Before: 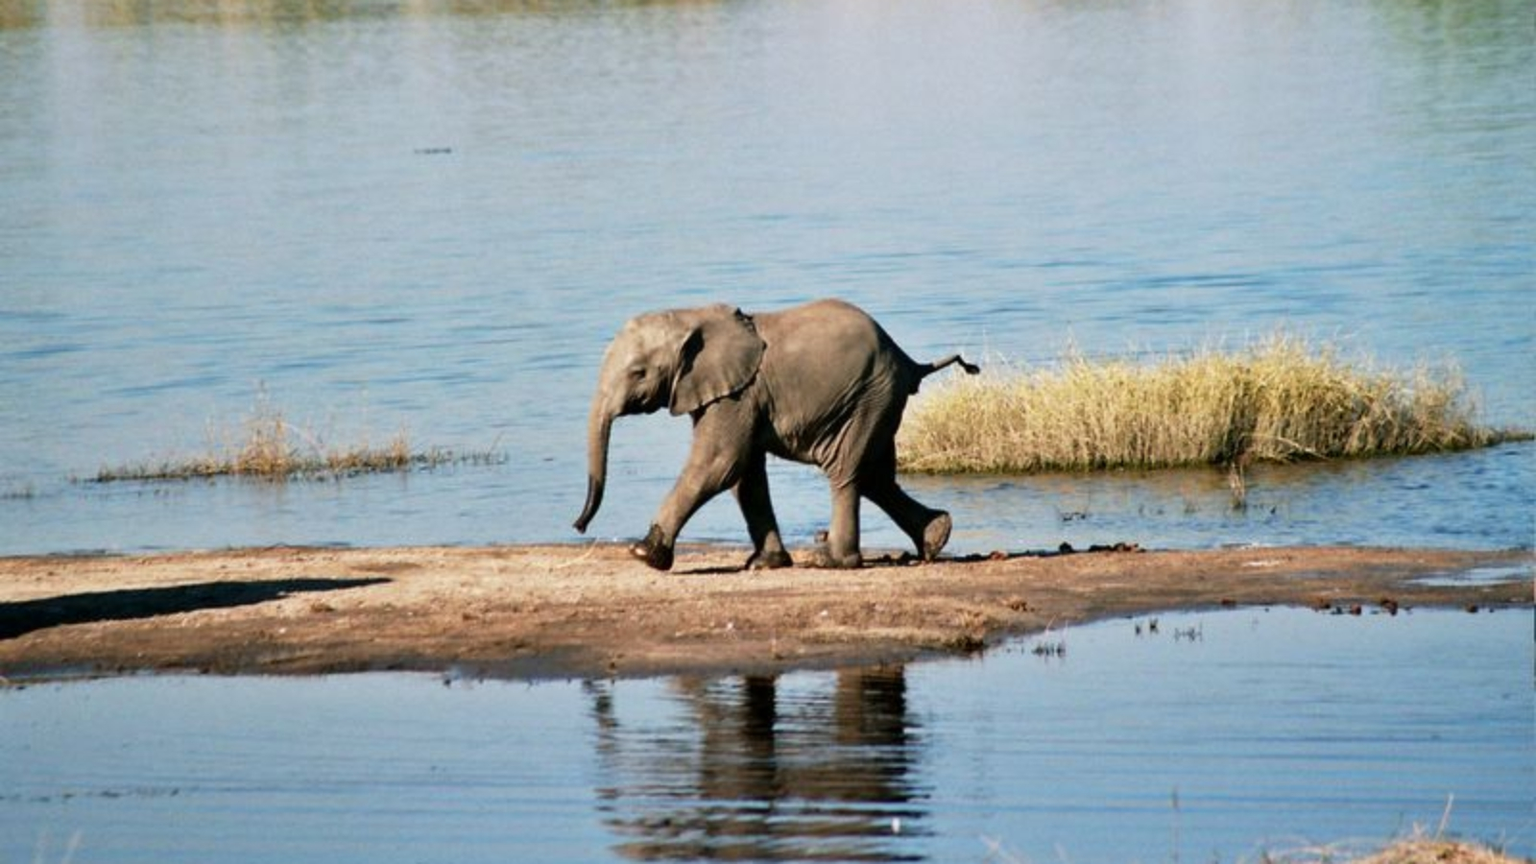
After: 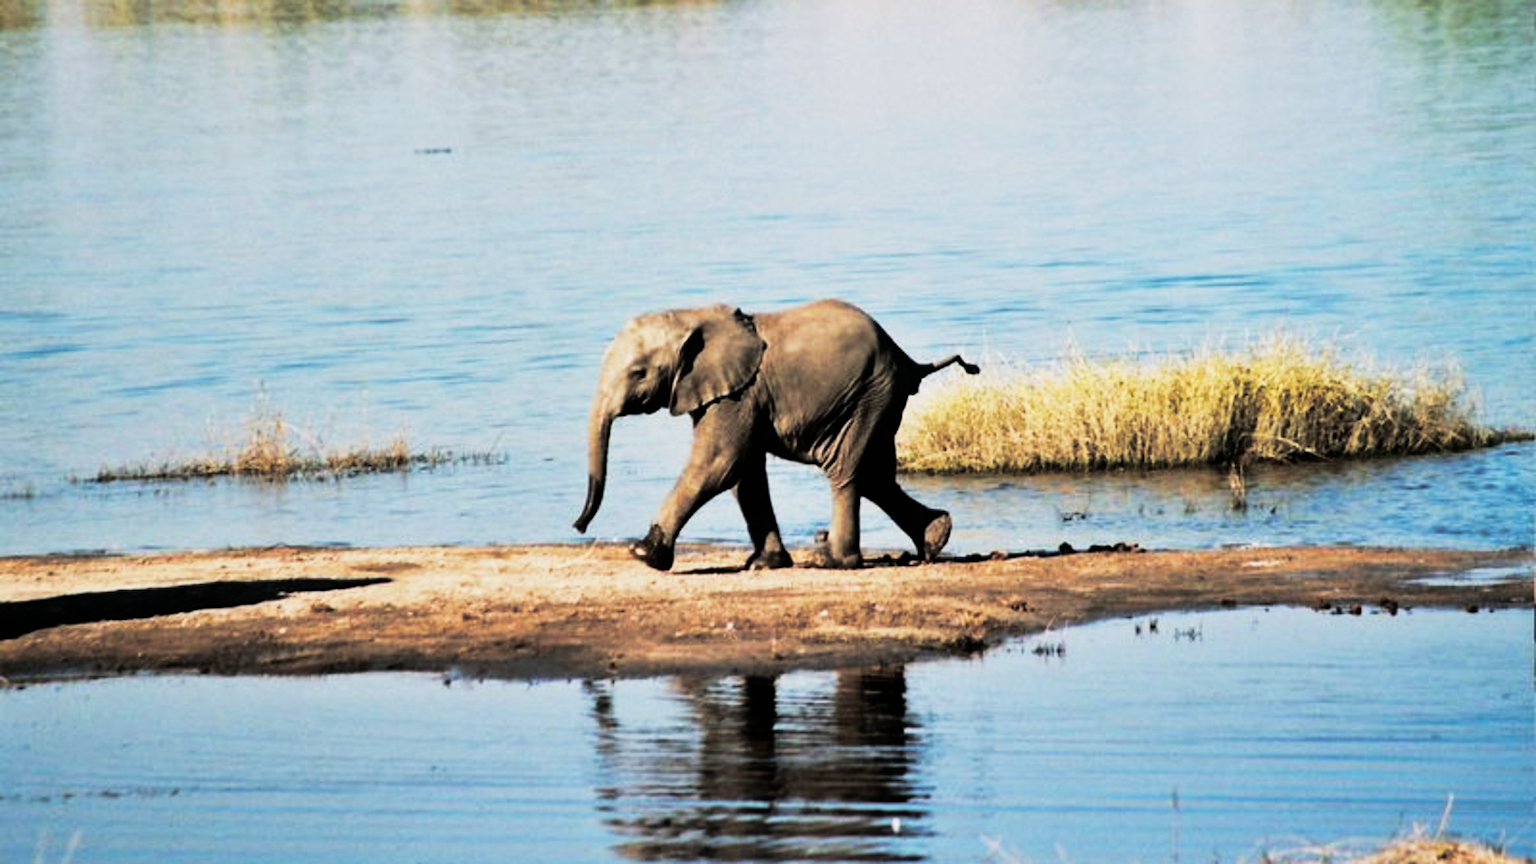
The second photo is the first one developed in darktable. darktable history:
split-toning: shadows › hue 36°, shadows › saturation 0.05, highlights › hue 10.8°, highlights › saturation 0.15, compress 40%
sigmoid: contrast 1.93, skew 0.29, preserve hue 0%
